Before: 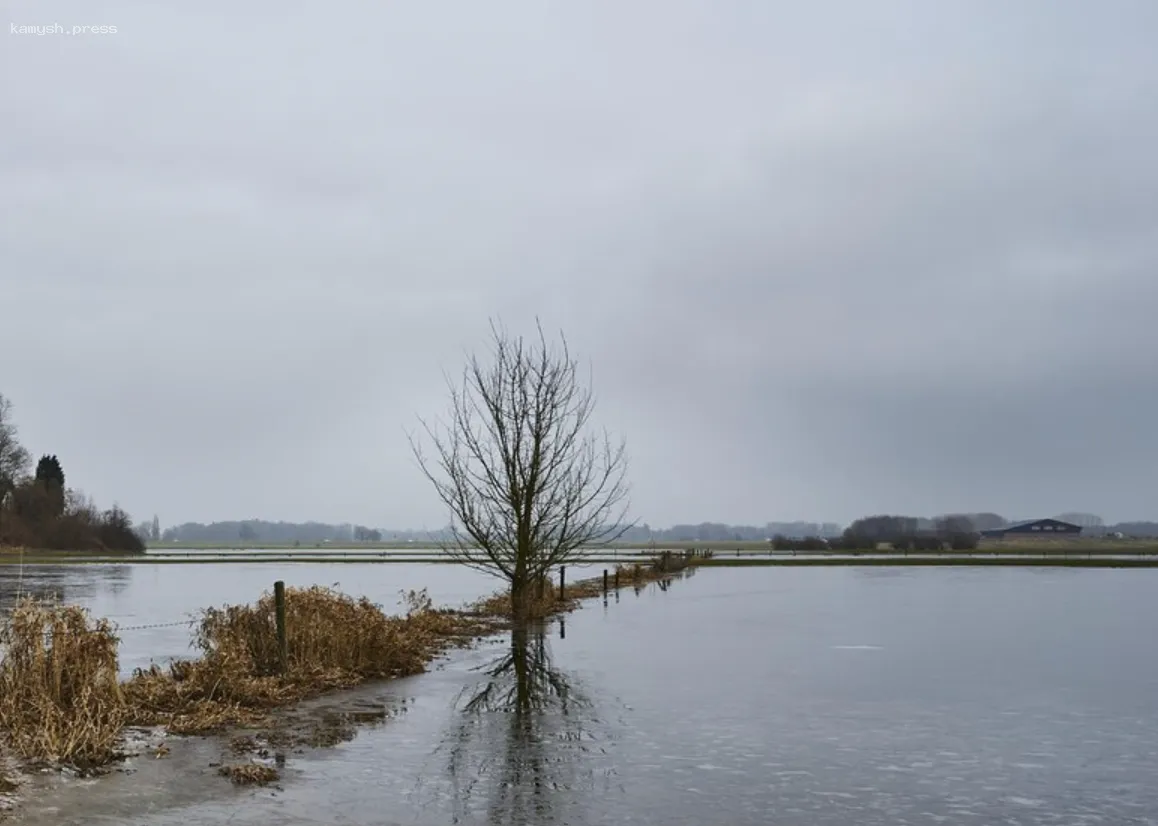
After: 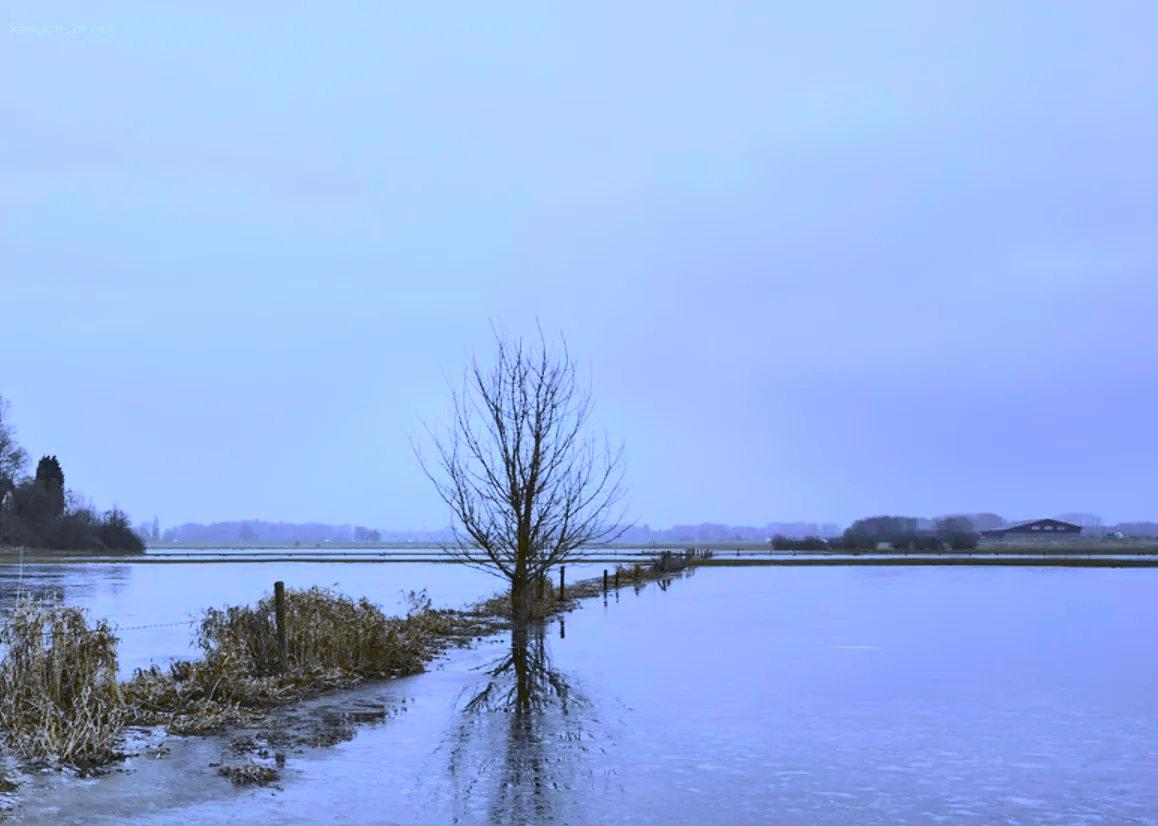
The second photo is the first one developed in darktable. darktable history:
white balance: red 0.766, blue 1.537
tone curve: curves: ch0 [(0, 0.017) (0.239, 0.277) (0.508, 0.593) (0.826, 0.855) (1, 0.945)]; ch1 [(0, 0) (0.401, 0.42) (0.442, 0.47) (0.492, 0.498) (0.511, 0.504) (0.555, 0.586) (0.681, 0.739) (1, 1)]; ch2 [(0, 0) (0.411, 0.433) (0.5, 0.504) (0.545, 0.574) (1, 1)], color space Lab, independent channels, preserve colors none
